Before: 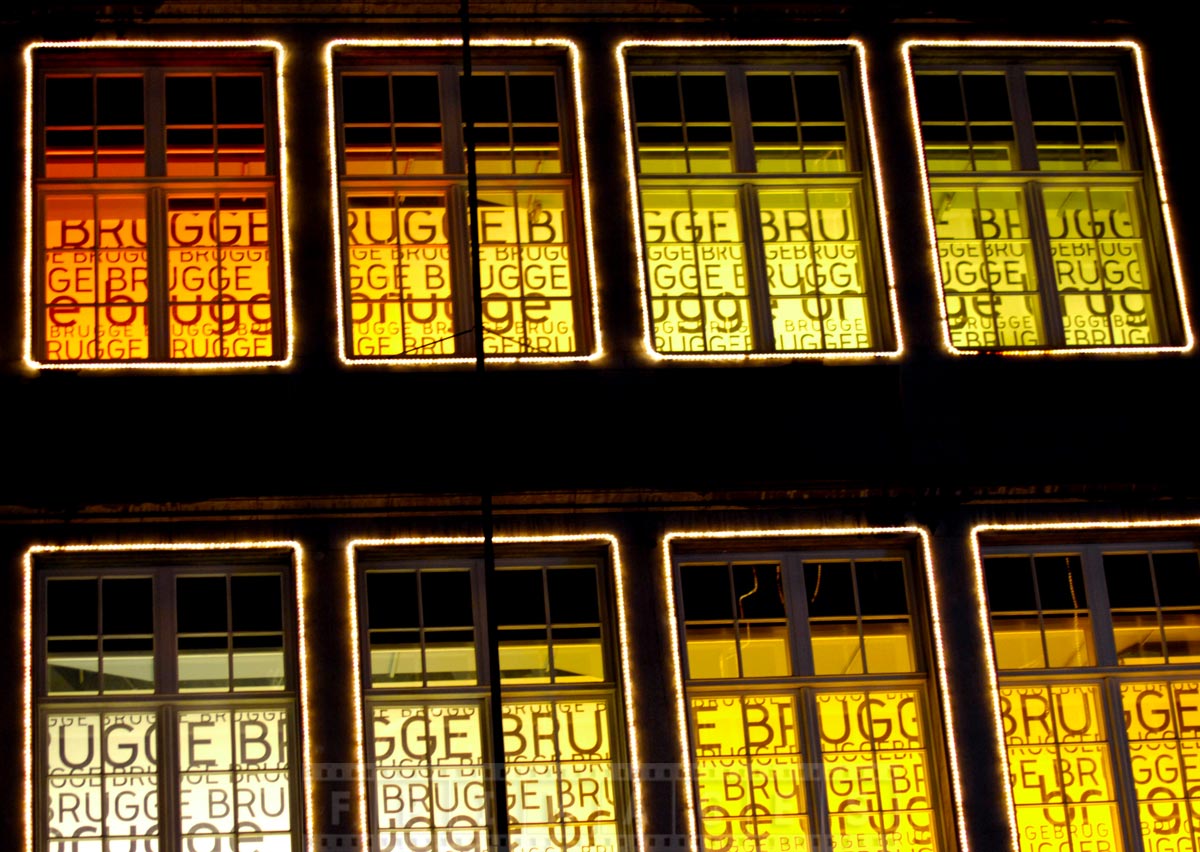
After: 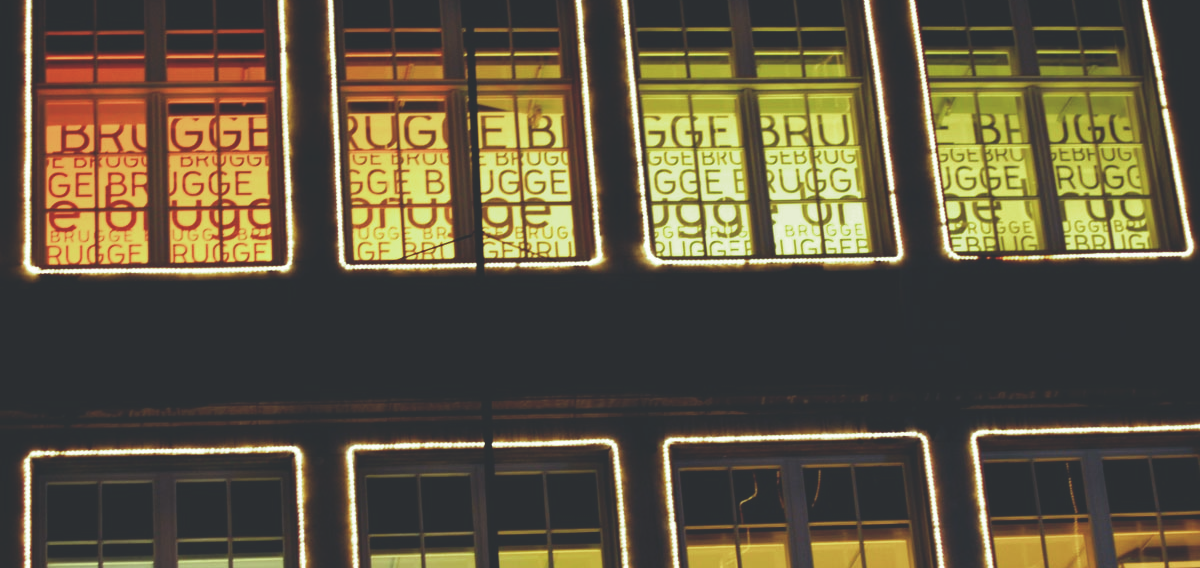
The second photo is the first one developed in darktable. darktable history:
crop: top 11.166%, bottom 22.168%
split-toning: shadows › hue 290.82°, shadows › saturation 0.34, highlights › saturation 0.38, balance 0, compress 50%
color calibration: illuminant as shot in camera, x 0.358, y 0.373, temperature 4628.91 K
exposure: black level correction -0.028, compensate highlight preservation false
color correction: highlights a* -8, highlights b* 3.1
